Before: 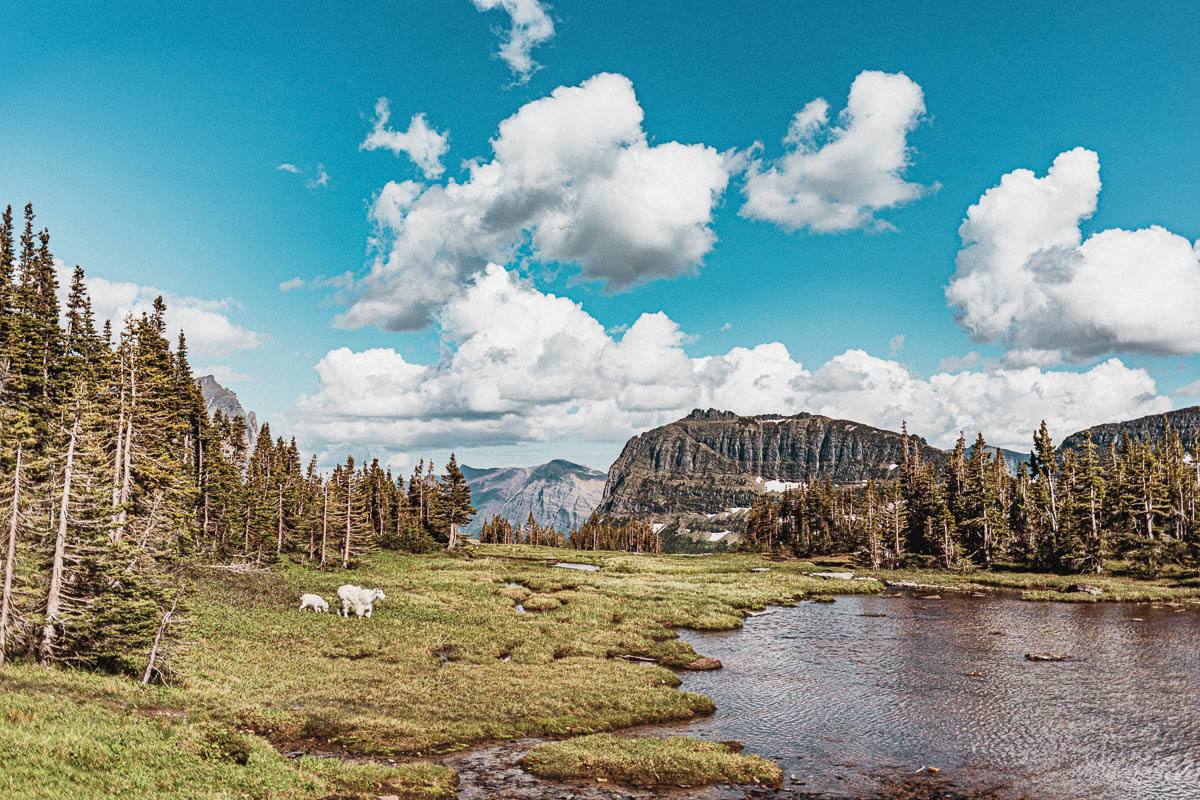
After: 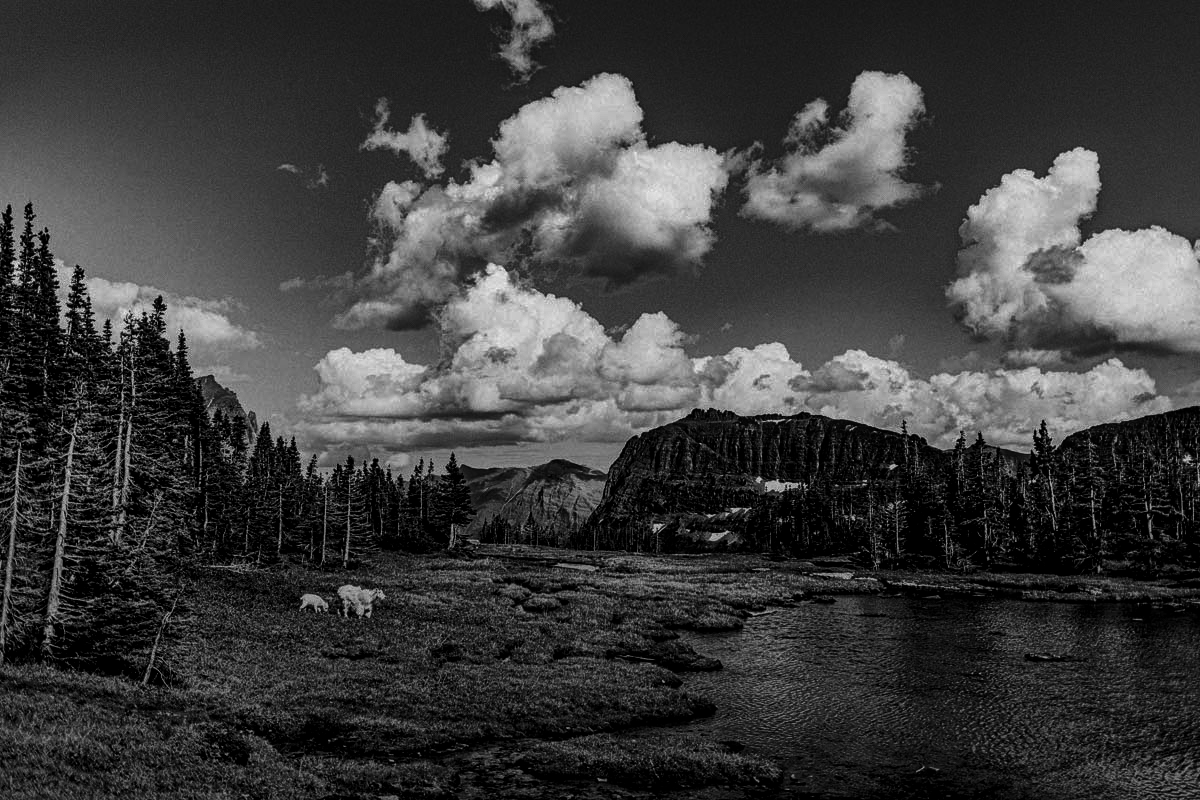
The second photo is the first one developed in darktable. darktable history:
graduated density: rotation -180°, offset 27.42
color balance rgb: perceptual saturation grading › global saturation 20%, global vibrance 20%
contrast brightness saturation: brightness -1, saturation 1
bloom: size 3%, threshold 100%, strength 0%
monochrome: on, module defaults
local contrast: on, module defaults
